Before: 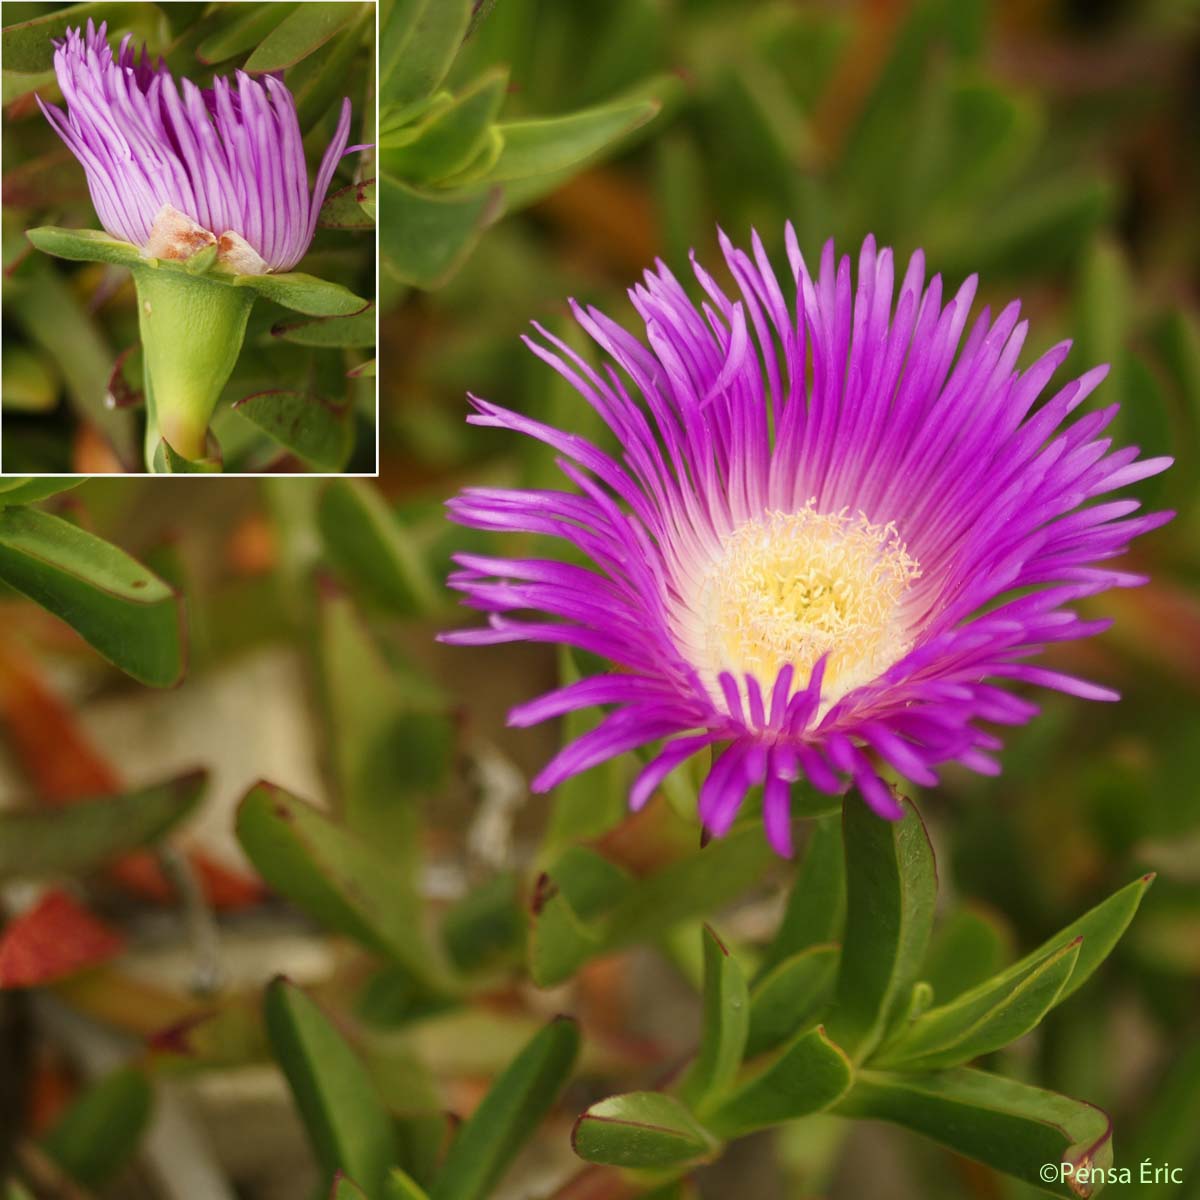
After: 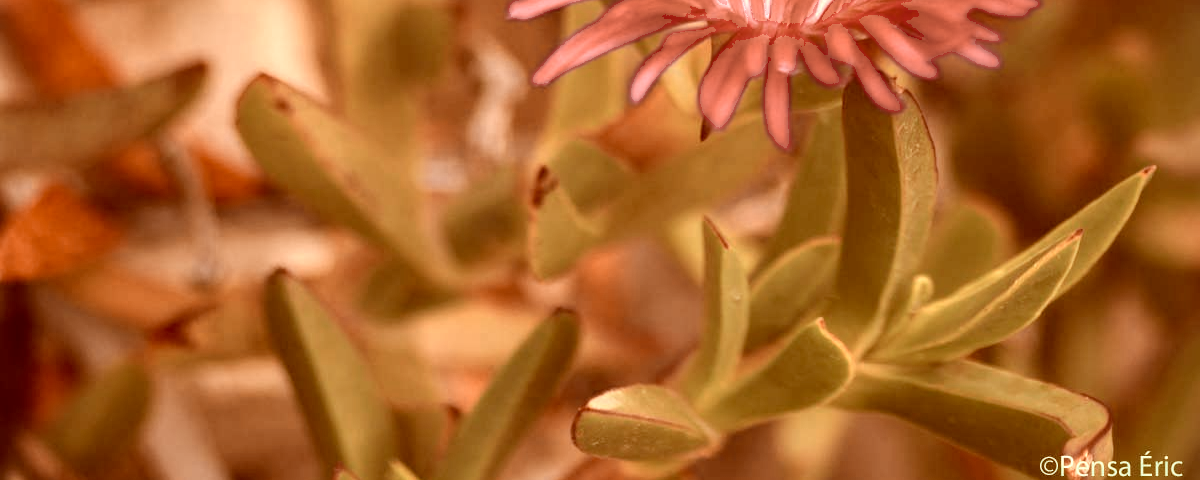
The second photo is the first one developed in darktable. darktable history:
crop and rotate: top 58.925%, bottom 1.023%
color correction: highlights a* 9.08, highlights b* 8.89, shadows a* 39.73, shadows b* 39.57, saturation 0.769
color zones: curves: ch0 [(0.018, 0.548) (0.197, 0.654) (0.425, 0.447) (0.605, 0.658) (0.732, 0.579)]; ch1 [(0.105, 0.531) (0.224, 0.531) (0.386, 0.39) (0.618, 0.456) (0.732, 0.456) (0.956, 0.421)]; ch2 [(0.039, 0.583) (0.215, 0.465) (0.399, 0.544) (0.465, 0.548) (0.614, 0.447) (0.724, 0.43) (0.882, 0.623) (0.956, 0.632)], mix 41.43%
color calibration: x 0.37, y 0.382, temperature 4307.73 K
vignetting: fall-off start 91.77%, brightness -0.408, saturation -0.289, dithering 16-bit output, unbound false
